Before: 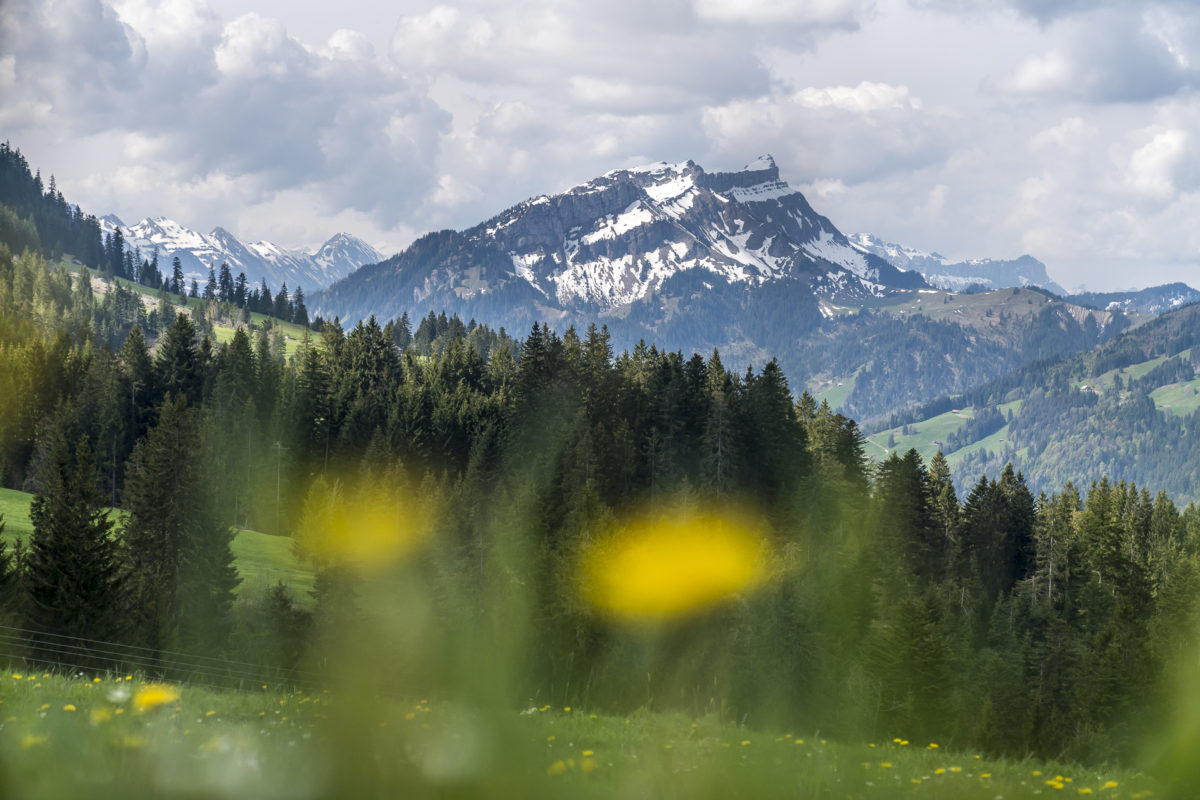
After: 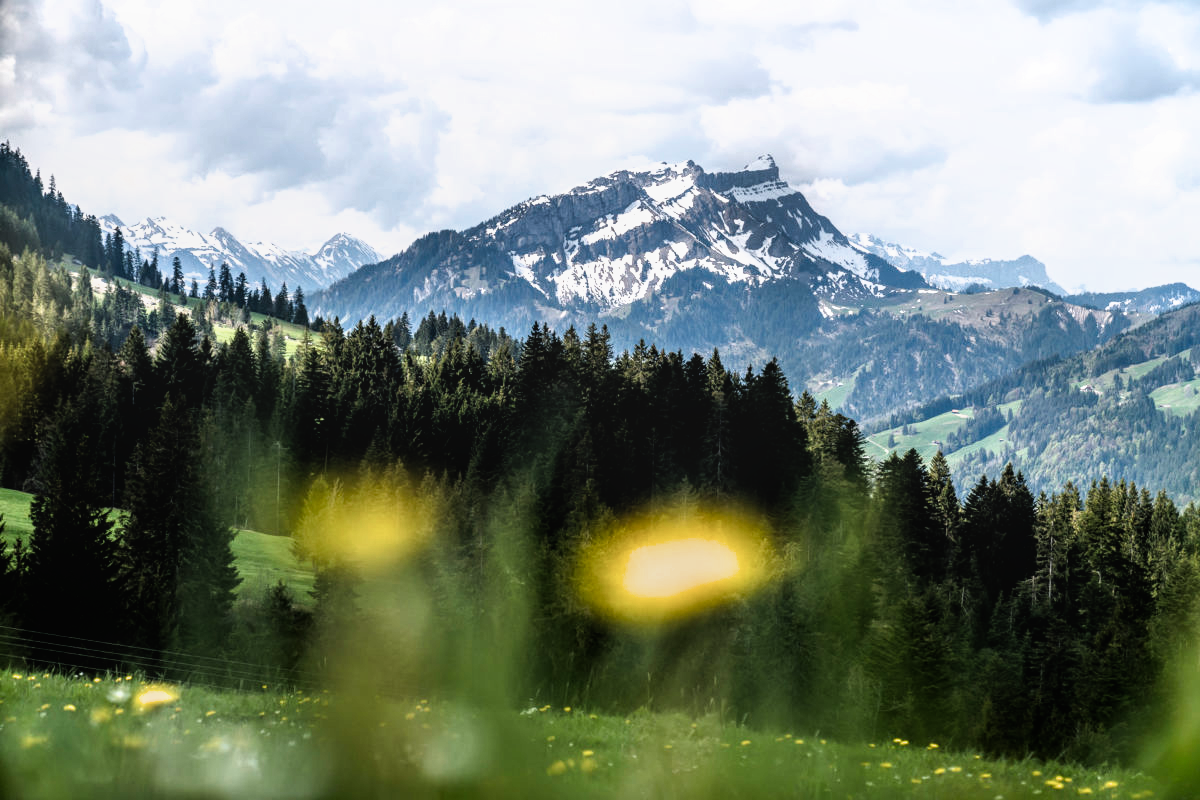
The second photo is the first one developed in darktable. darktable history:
filmic rgb: black relative exposure -8.2 EV, white relative exposure 2.21 EV, threshold 3.01 EV, hardness 7.18, latitude 85.22%, contrast 1.683, highlights saturation mix -3.5%, shadows ↔ highlights balance -3.07%, enable highlight reconstruction true
local contrast: detail 109%
